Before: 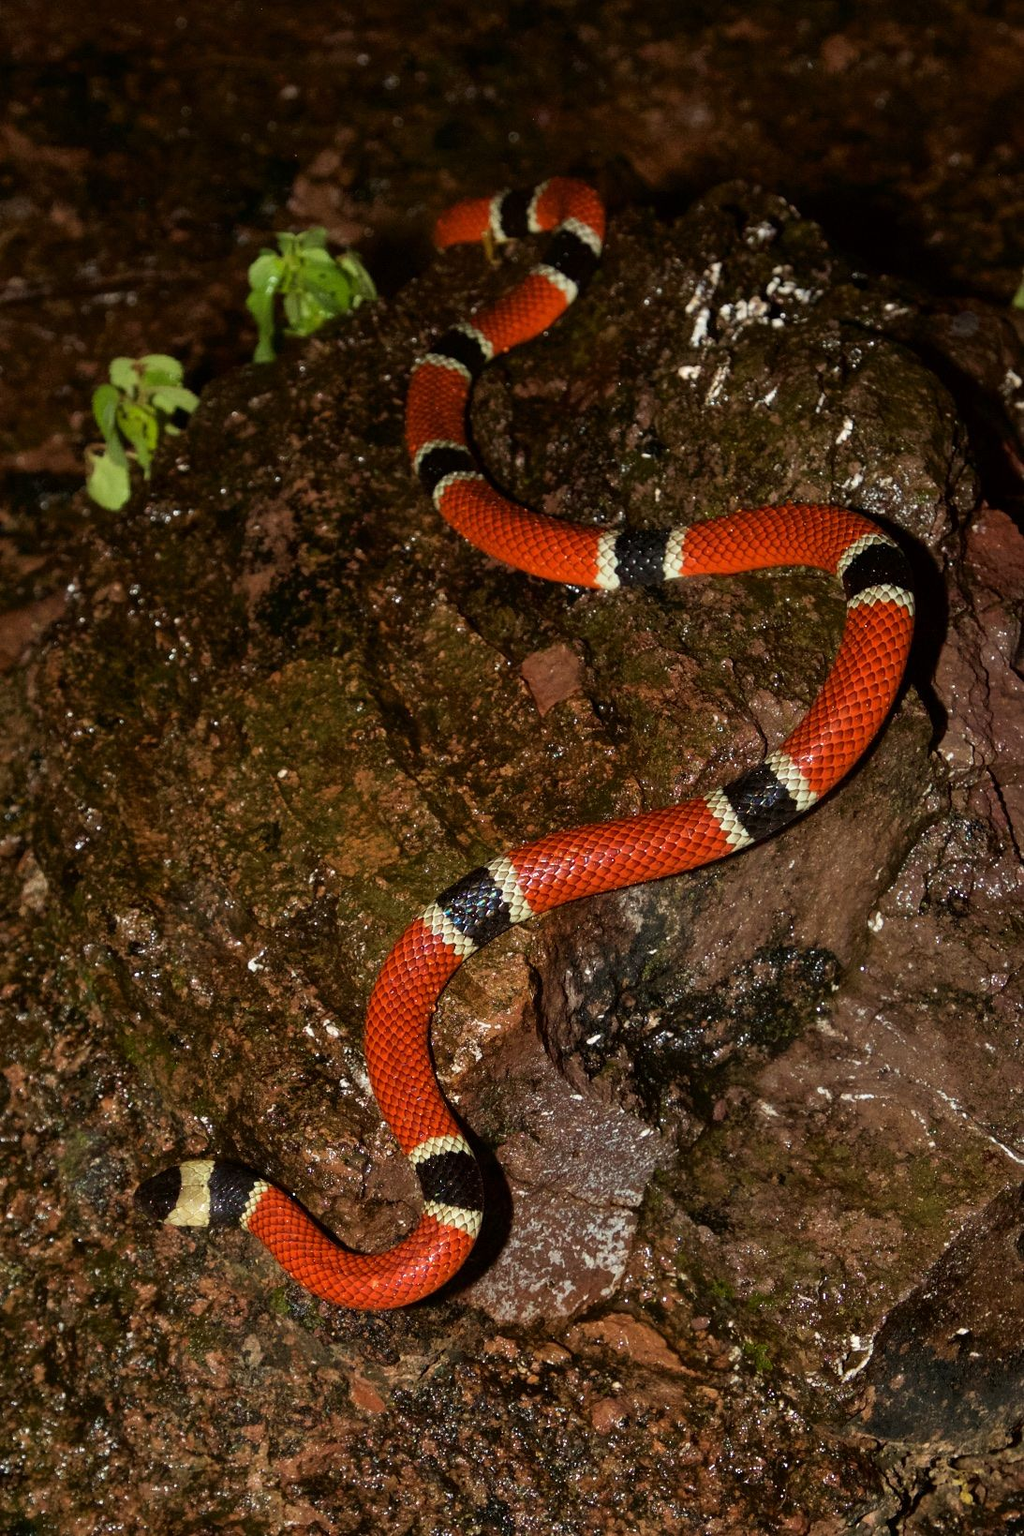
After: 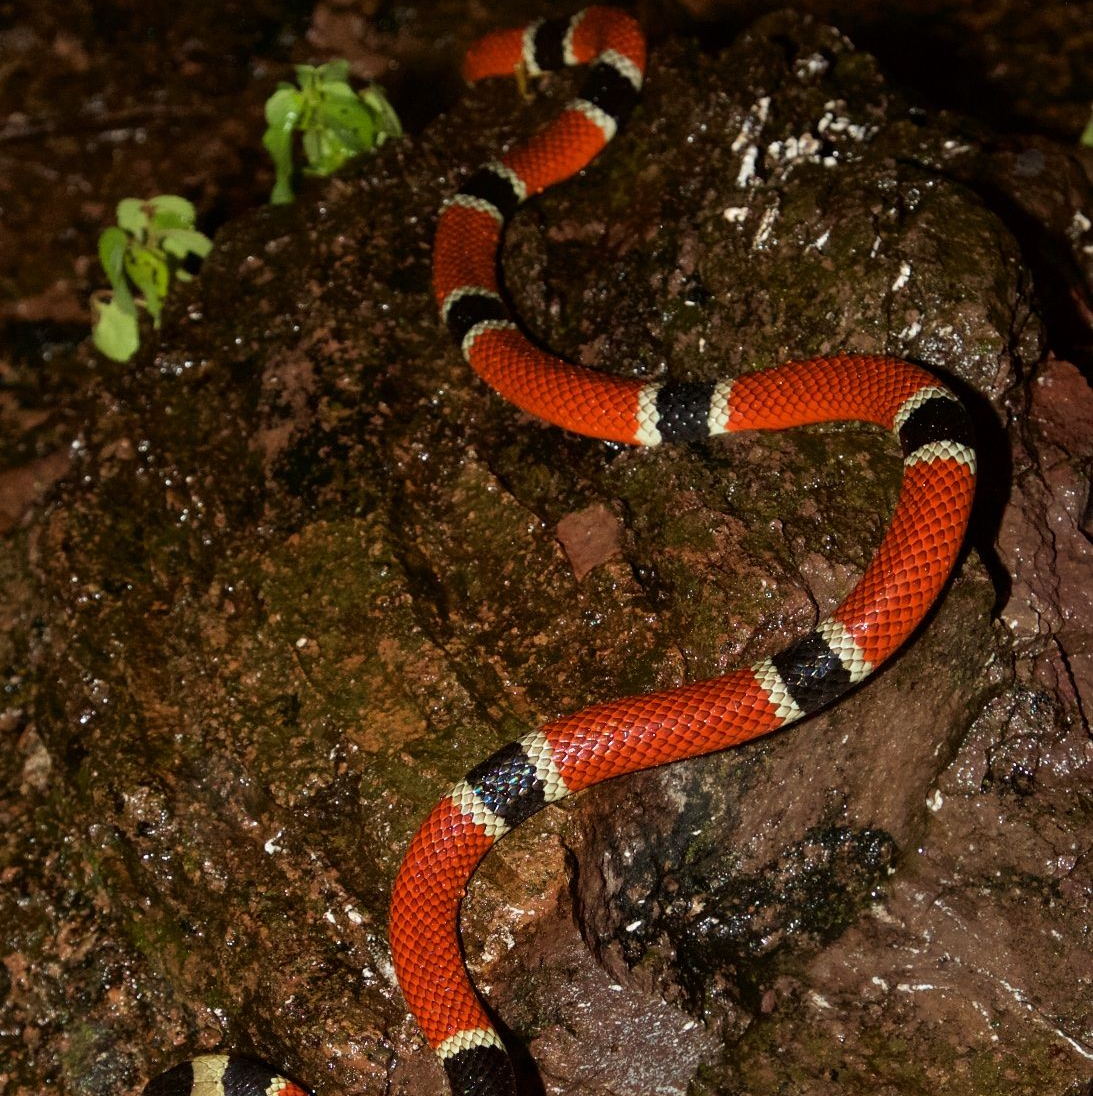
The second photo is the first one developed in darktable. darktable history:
crop: top 11.169%, bottom 21.904%
